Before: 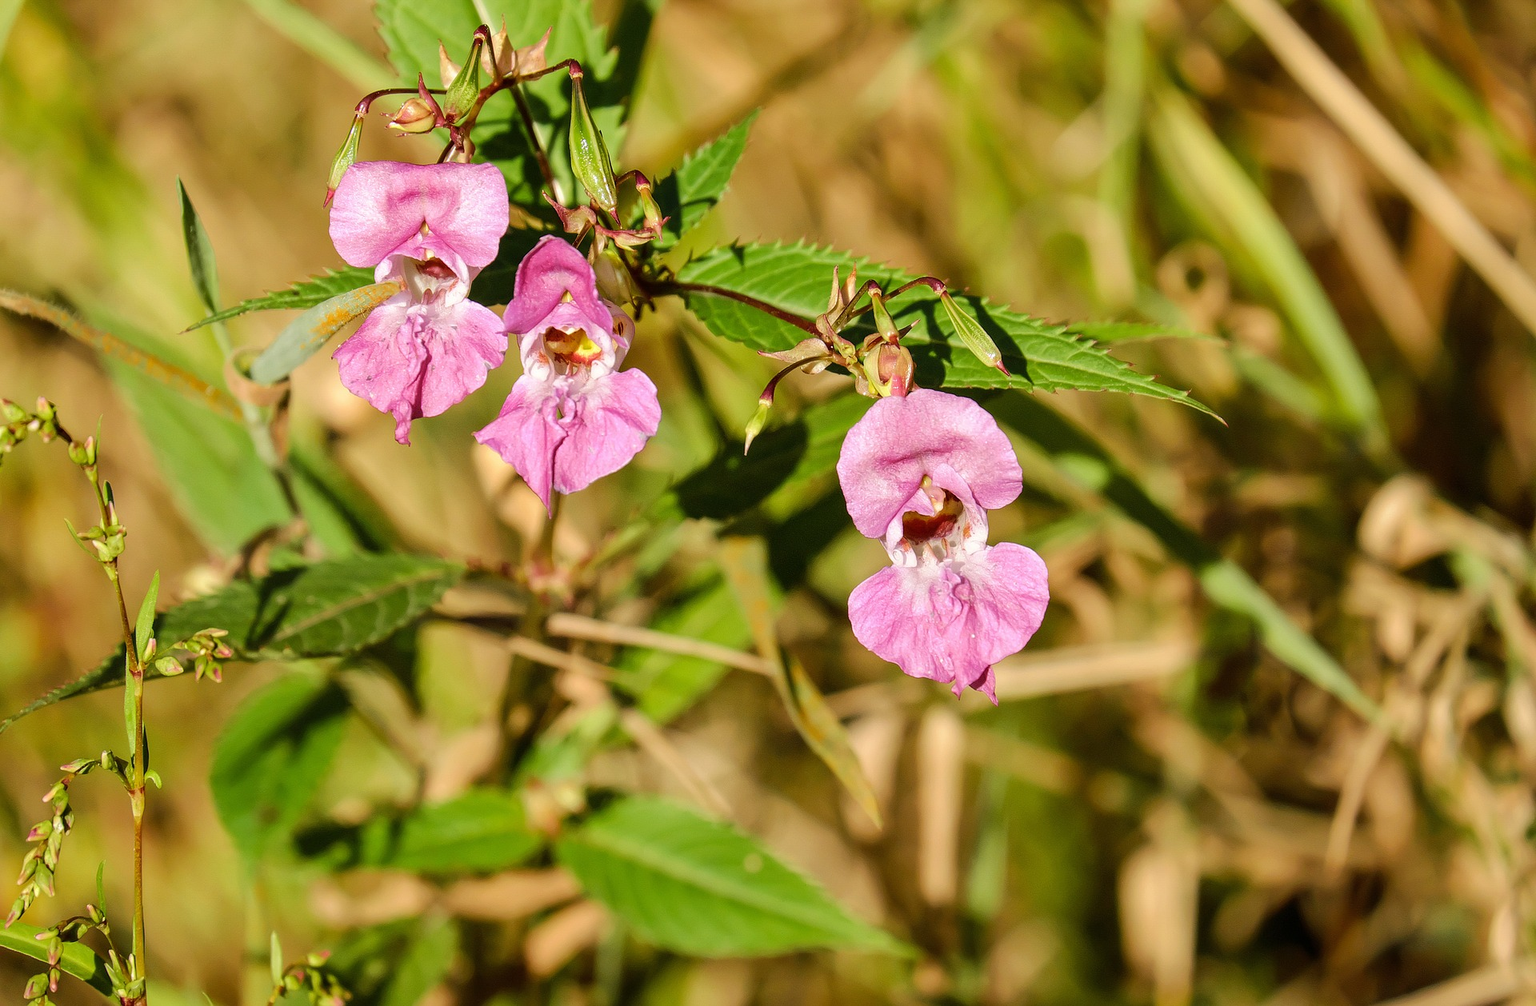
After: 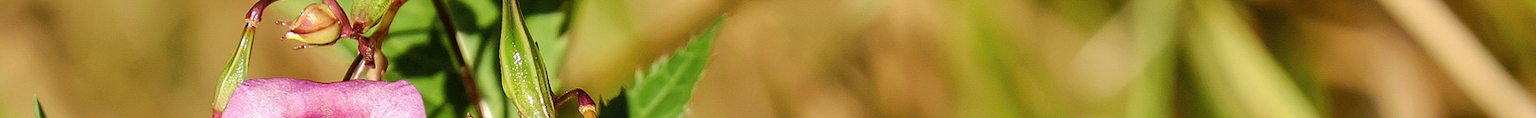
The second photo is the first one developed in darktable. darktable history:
crop and rotate: left 9.644%, top 9.491%, right 6.021%, bottom 80.509%
contrast brightness saturation: saturation -0.05
